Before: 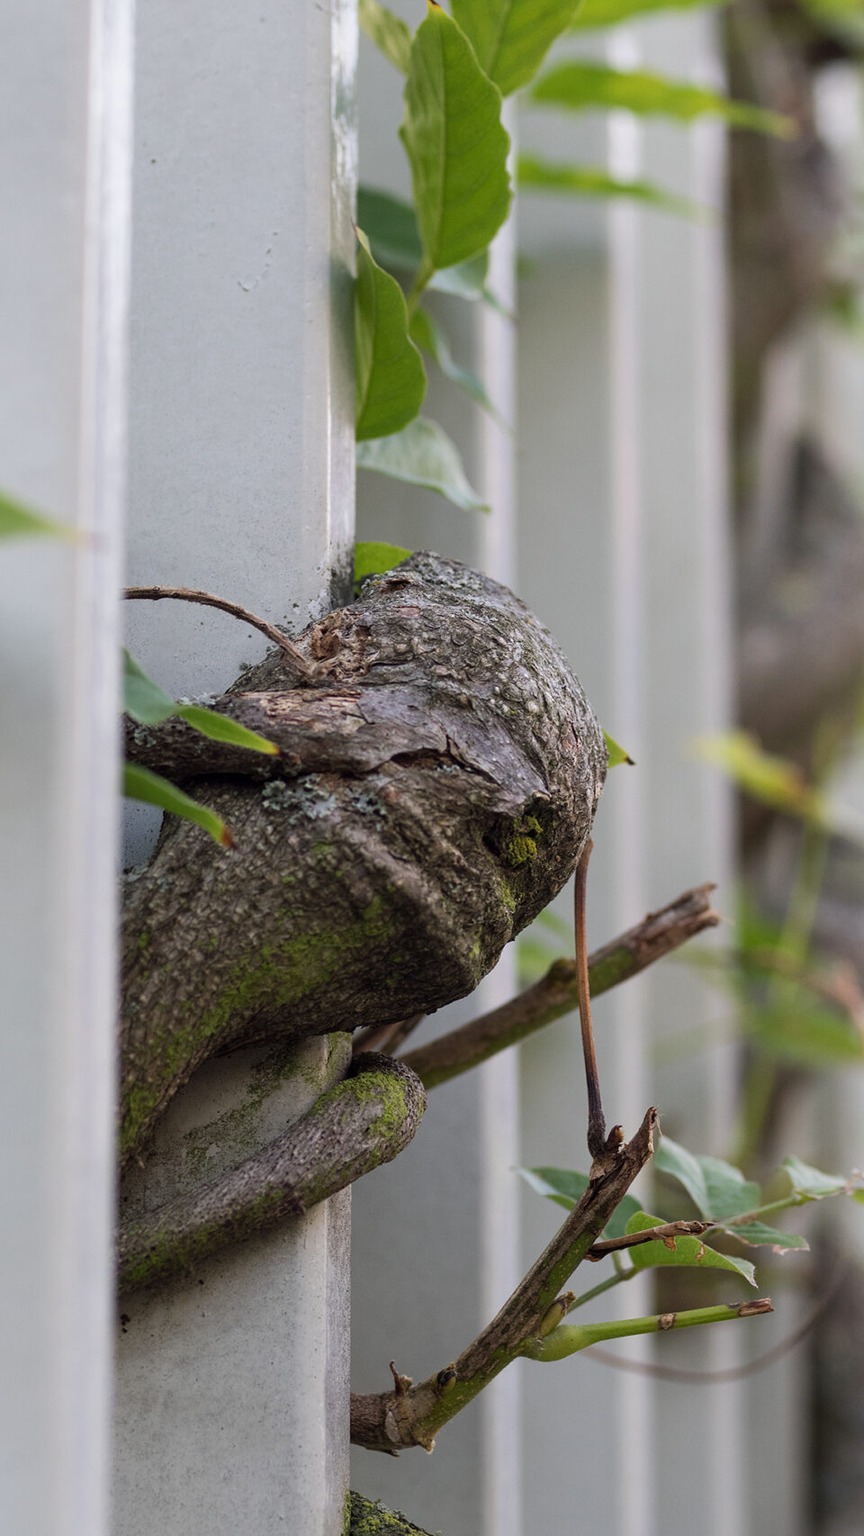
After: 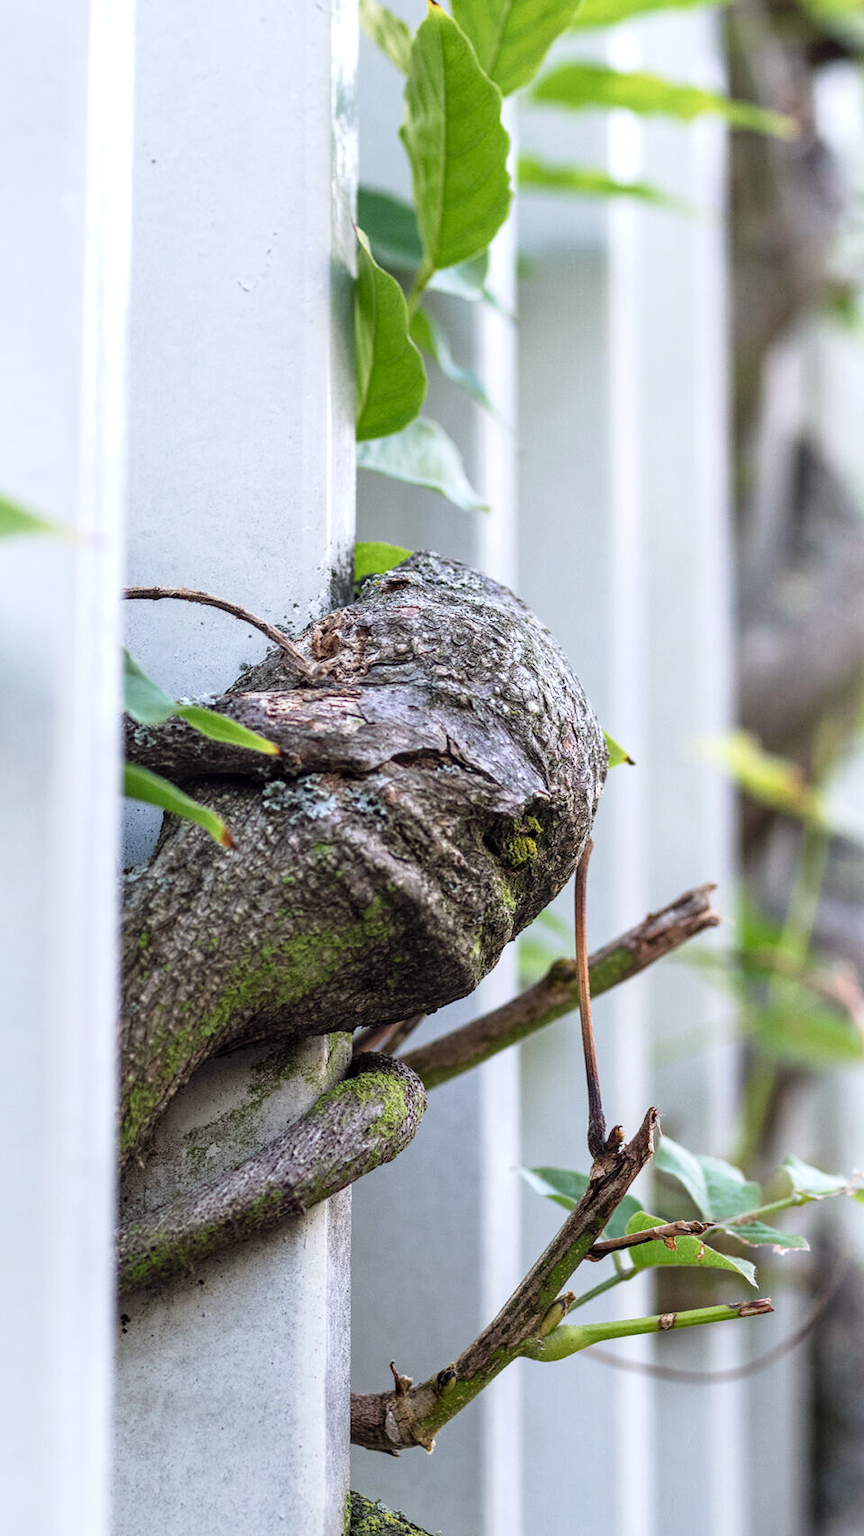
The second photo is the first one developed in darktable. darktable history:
color calibration: x 0.367, y 0.376, temperature 4374.66 K
exposure: black level correction 0, exposure 0.69 EV, compensate exposure bias true, compensate highlight preservation false
local contrast: on, module defaults
tone curve: curves: ch0 [(0, 0.008) (0.107, 0.083) (0.283, 0.287) (0.461, 0.498) (0.64, 0.691) (0.822, 0.869) (0.998, 0.978)]; ch1 [(0, 0) (0.323, 0.339) (0.438, 0.422) (0.473, 0.487) (0.502, 0.502) (0.527, 0.53) (0.561, 0.583) (0.608, 0.629) (0.669, 0.704) (0.859, 0.899) (1, 1)]; ch2 [(0, 0) (0.33, 0.347) (0.421, 0.456) (0.473, 0.498) (0.502, 0.504) (0.522, 0.524) (0.549, 0.567) (0.585, 0.627) (0.676, 0.724) (1, 1)], preserve colors none
